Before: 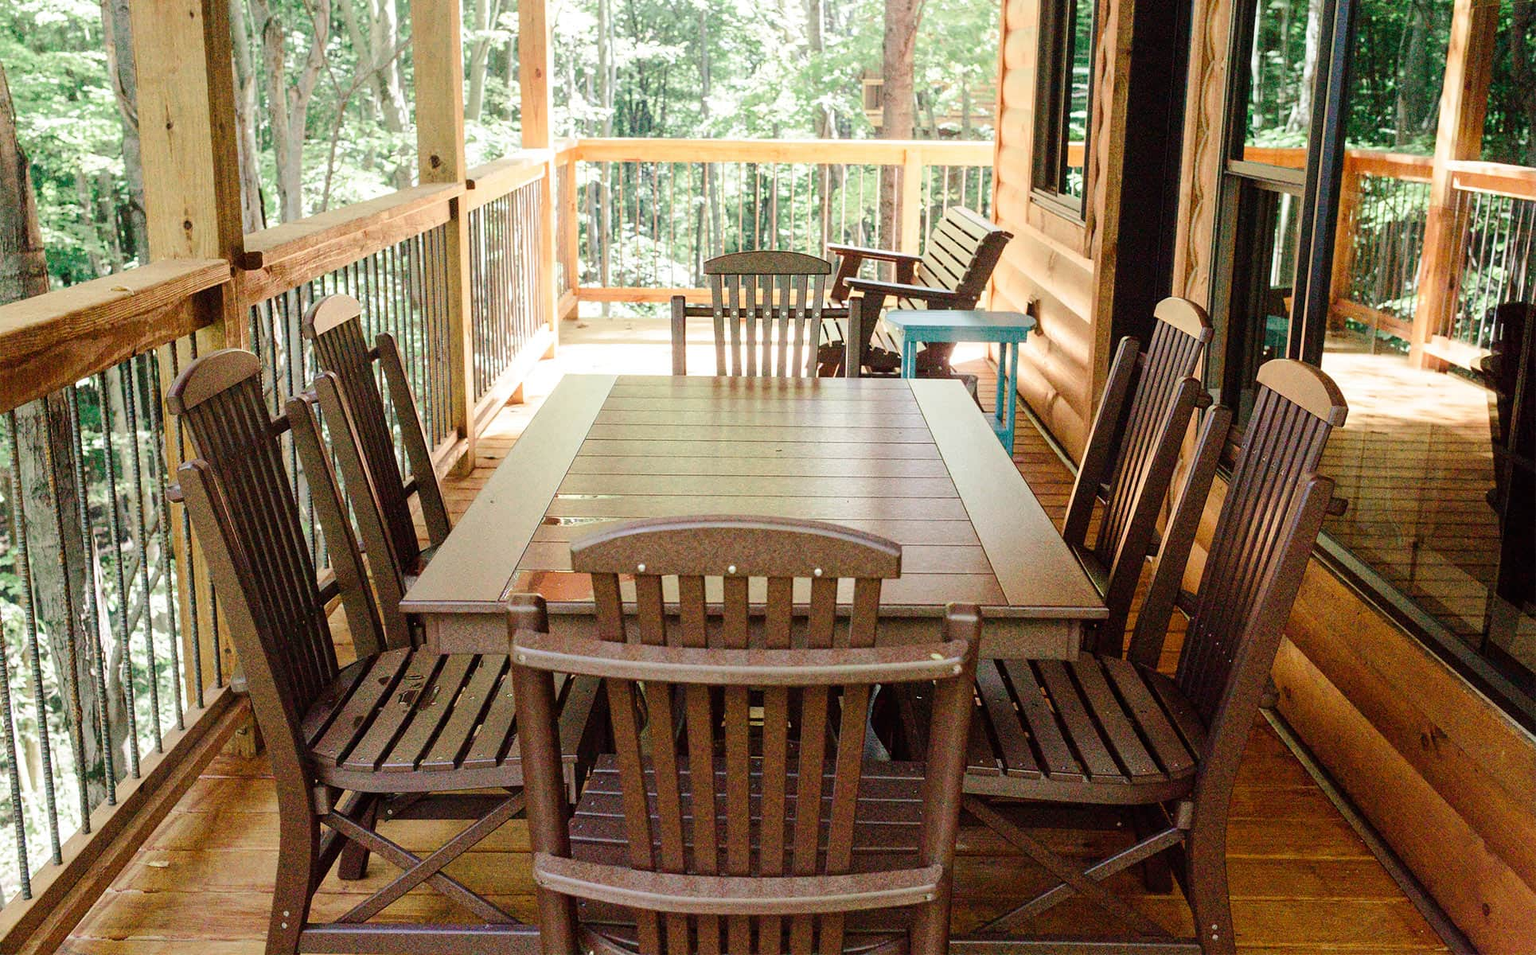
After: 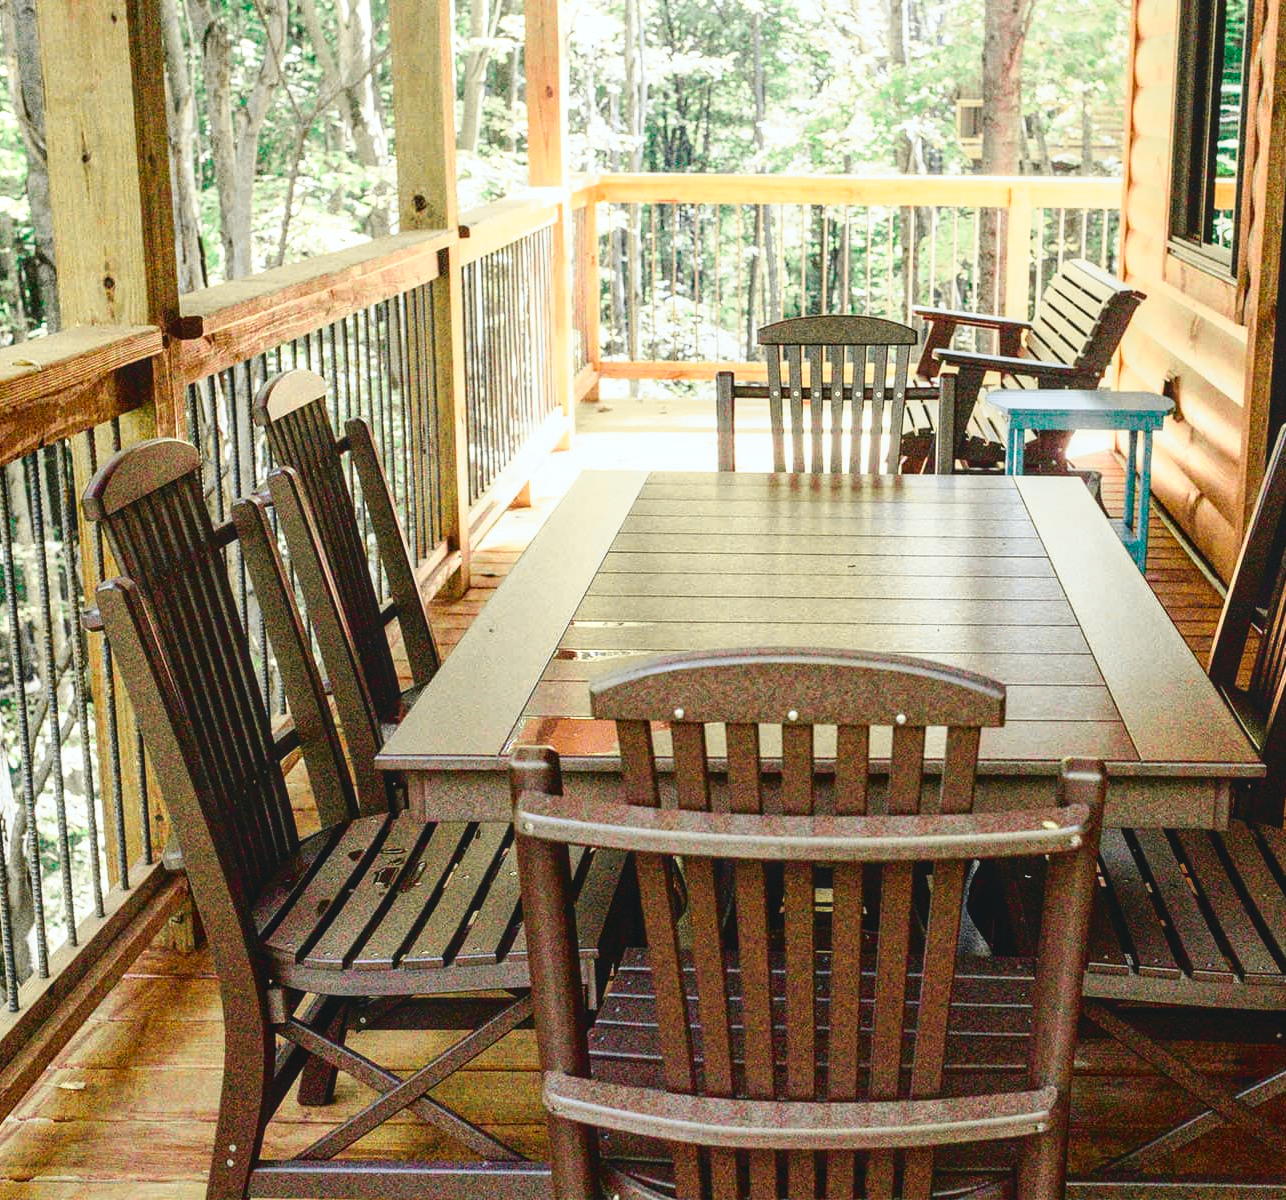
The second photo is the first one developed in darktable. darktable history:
tone curve: curves: ch0 [(0, 0.074) (0.129, 0.136) (0.285, 0.301) (0.689, 0.764) (0.854, 0.926) (0.987, 0.977)]; ch1 [(0, 0) (0.337, 0.249) (0.434, 0.437) (0.485, 0.491) (0.515, 0.495) (0.566, 0.57) (0.625, 0.625) (0.764, 0.806) (1, 1)]; ch2 [(0, 0) (0.314, 0.301) (0.401, 0.411) (0.505, 0.499) (0.54, 0.54) (0.608, 0.613) (0.706, 0.735) (1, 1)], color space Lab, independent channels, preserve colors none
crop and rotate: left 6.617%, right 26.717%
local contrast: on, module defaults
